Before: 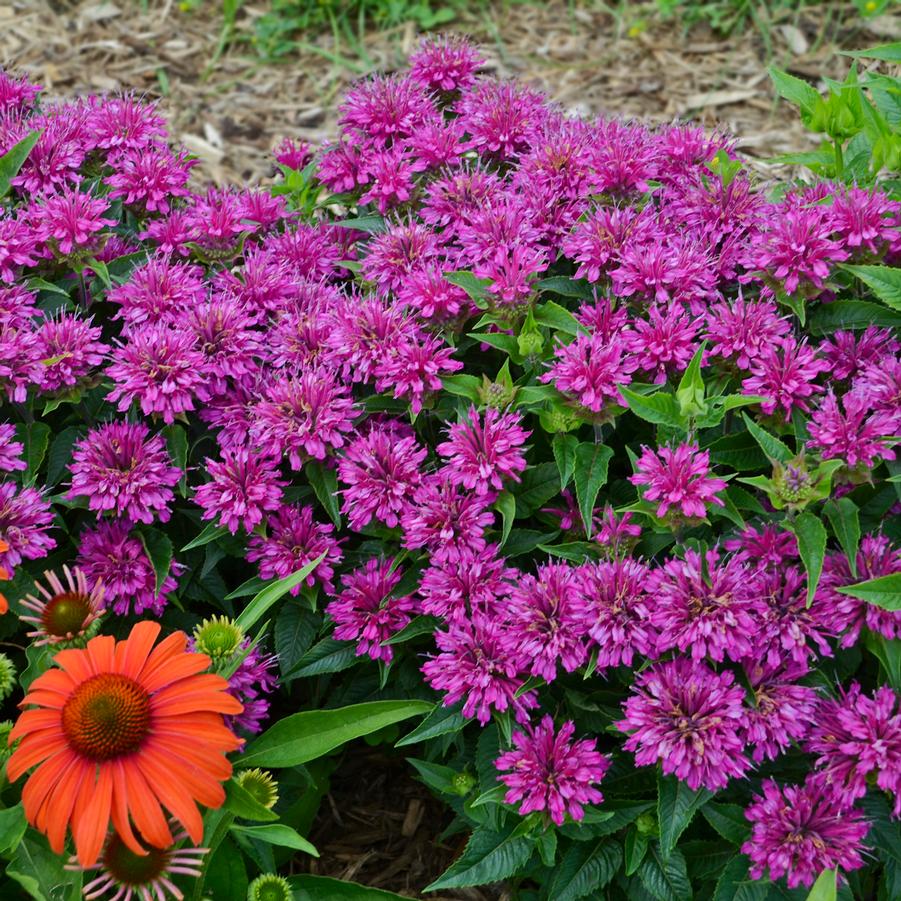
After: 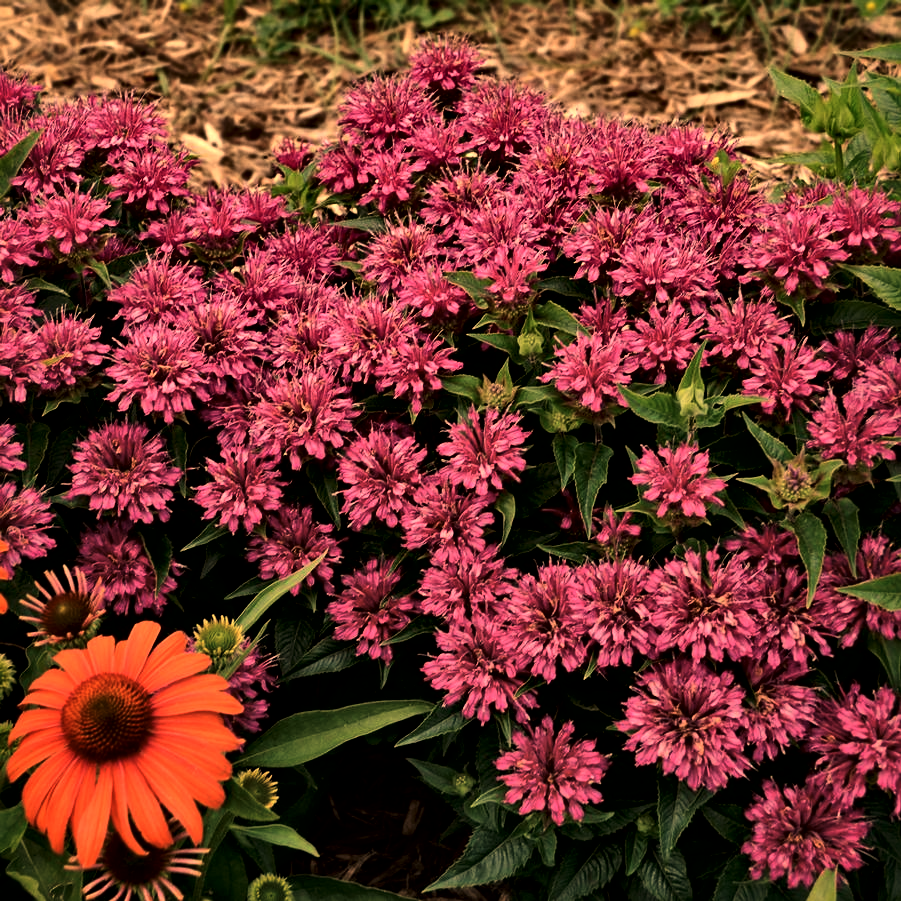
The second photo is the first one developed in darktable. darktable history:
white balance: red 1.467, blue 0.684
local contrast: mode bilateral grid, contrast 70, coarseness 75, detail 180%, midtone range 0.2
levels: levels [0, 0.618, 1]
